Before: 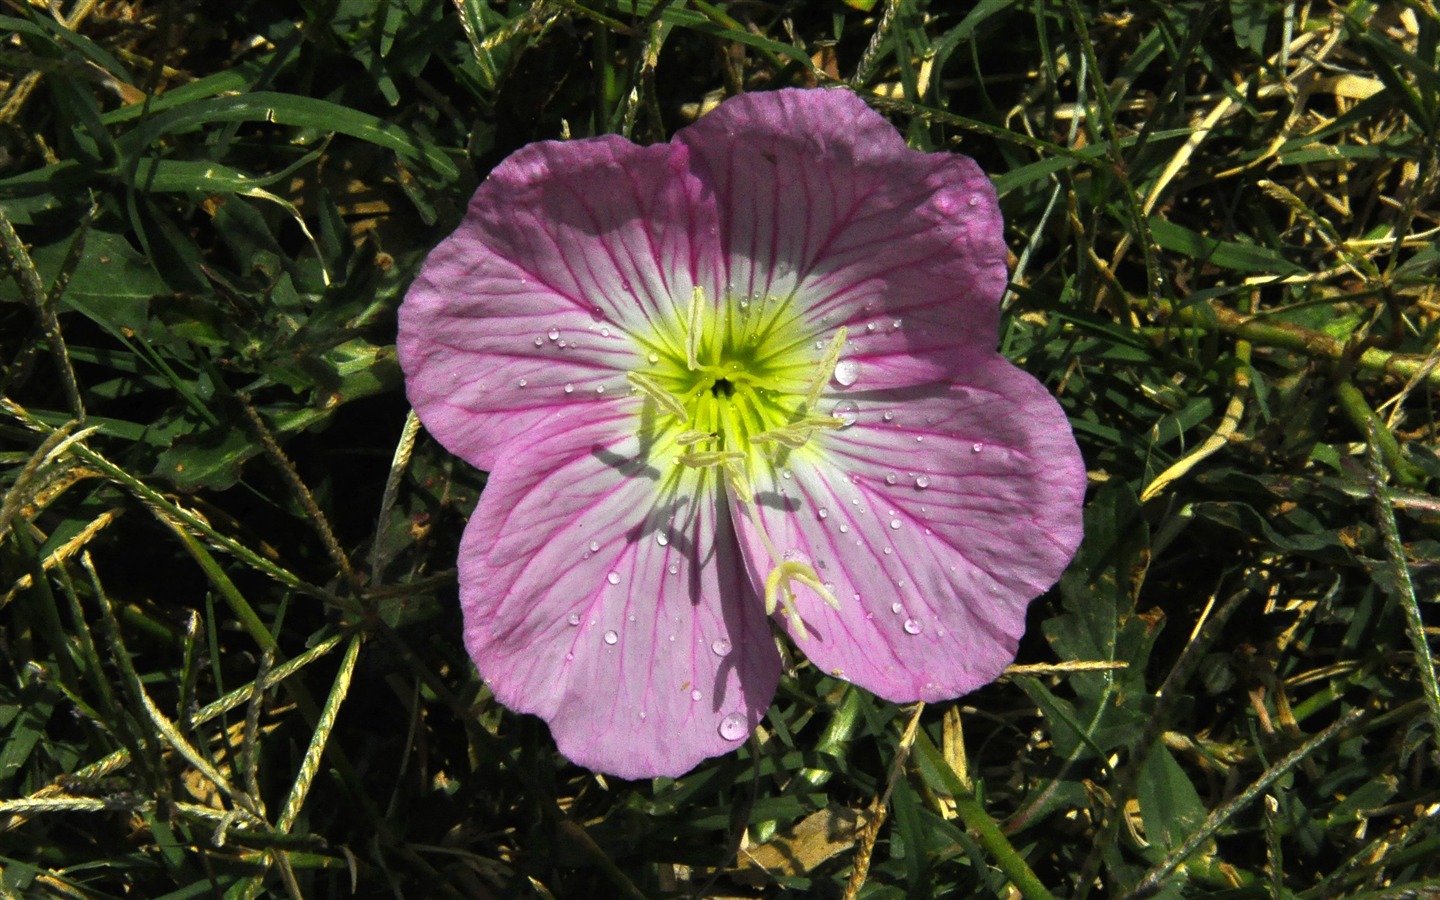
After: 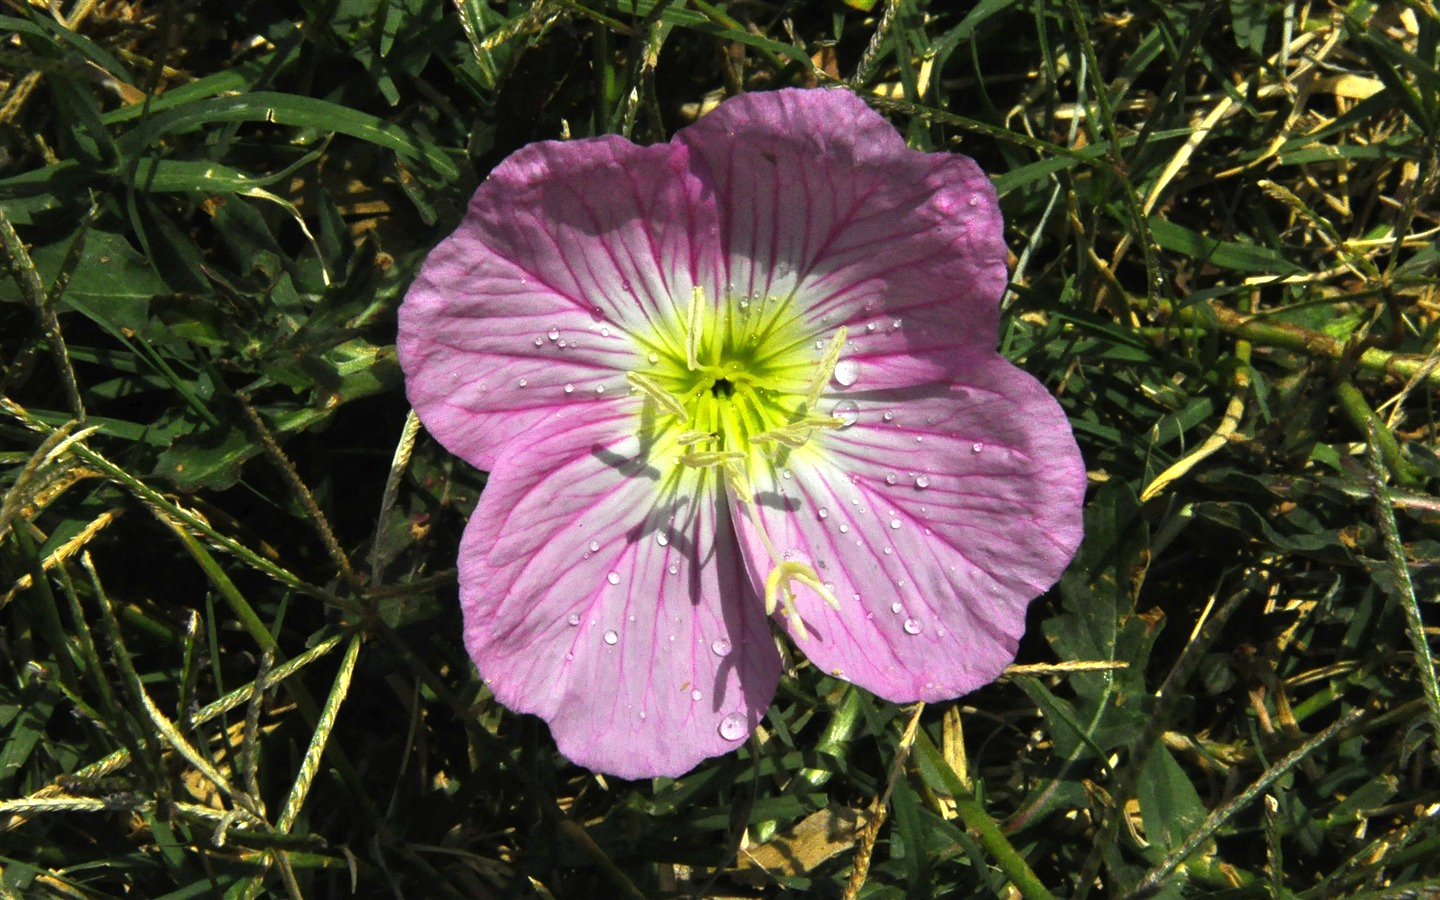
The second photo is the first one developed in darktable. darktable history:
exposure: black level correction 0, exposure 0.3 EV, compensate highlight preservation false
sharpen: radius 2.883, amount 0.868, threshold 47.523
